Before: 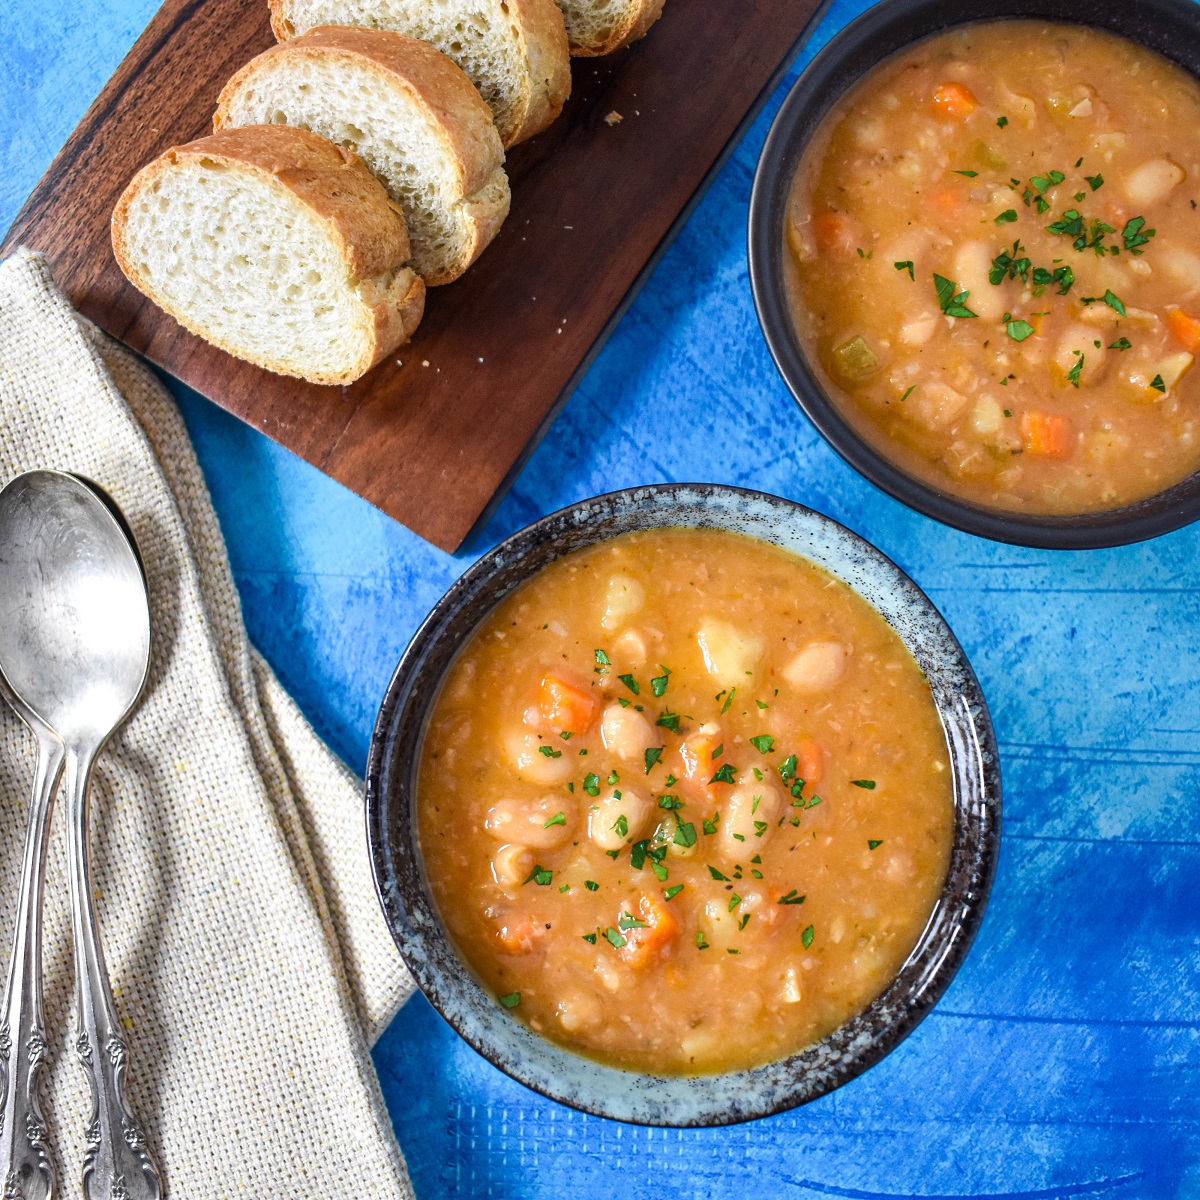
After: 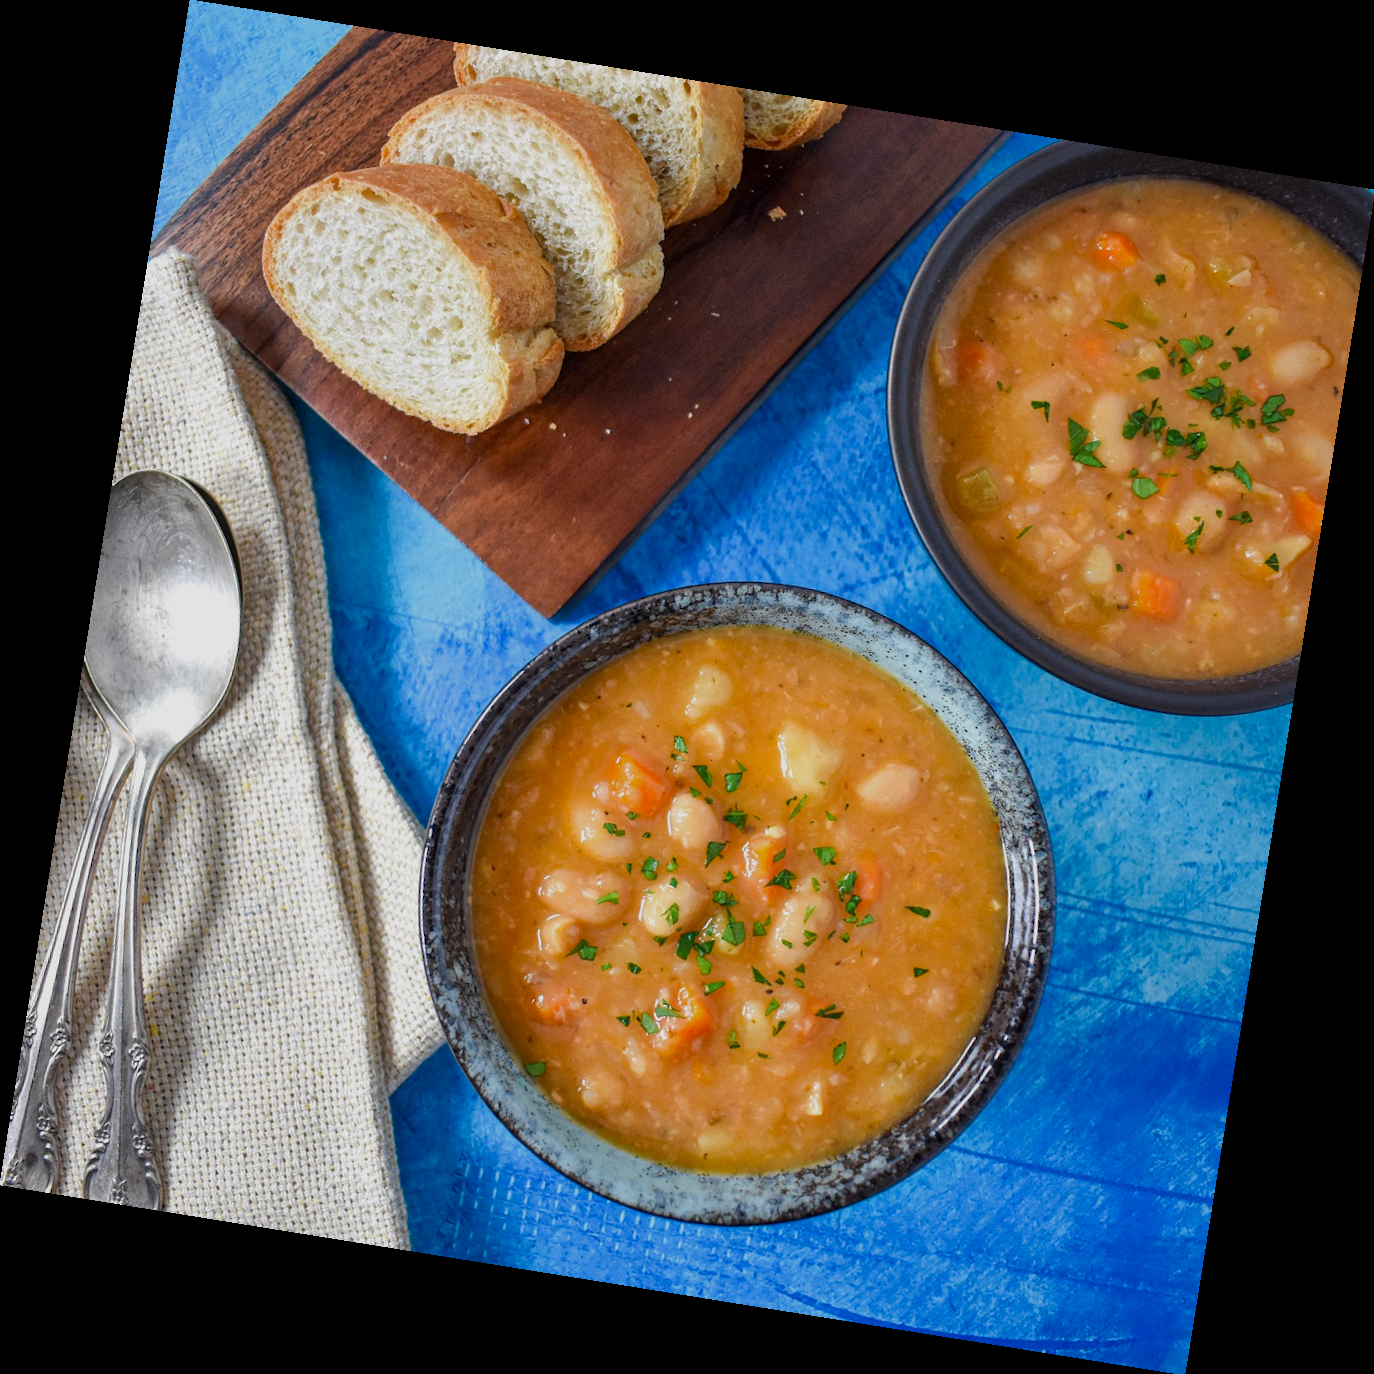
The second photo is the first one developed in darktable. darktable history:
vibrance: on, module defaults
rotate and perspective: rotation 9.12°, automatic cropping off
exposure: black level correction 0.001, compensate highlight preservation false
tone equalizer: -8 EV 0.25 EV, -7 EV 0.417 EV, -6 EV 0.417 EV, -5 EV 0.25 EV, -3 EV -0.25 EV, -2 EV -0.417 EV, -1 EV -0.417 EV, +0 EV -0.25 EV, edges refinement/feathering 500, mask exposure compensation -1.57 EV, preserve details guided filter
